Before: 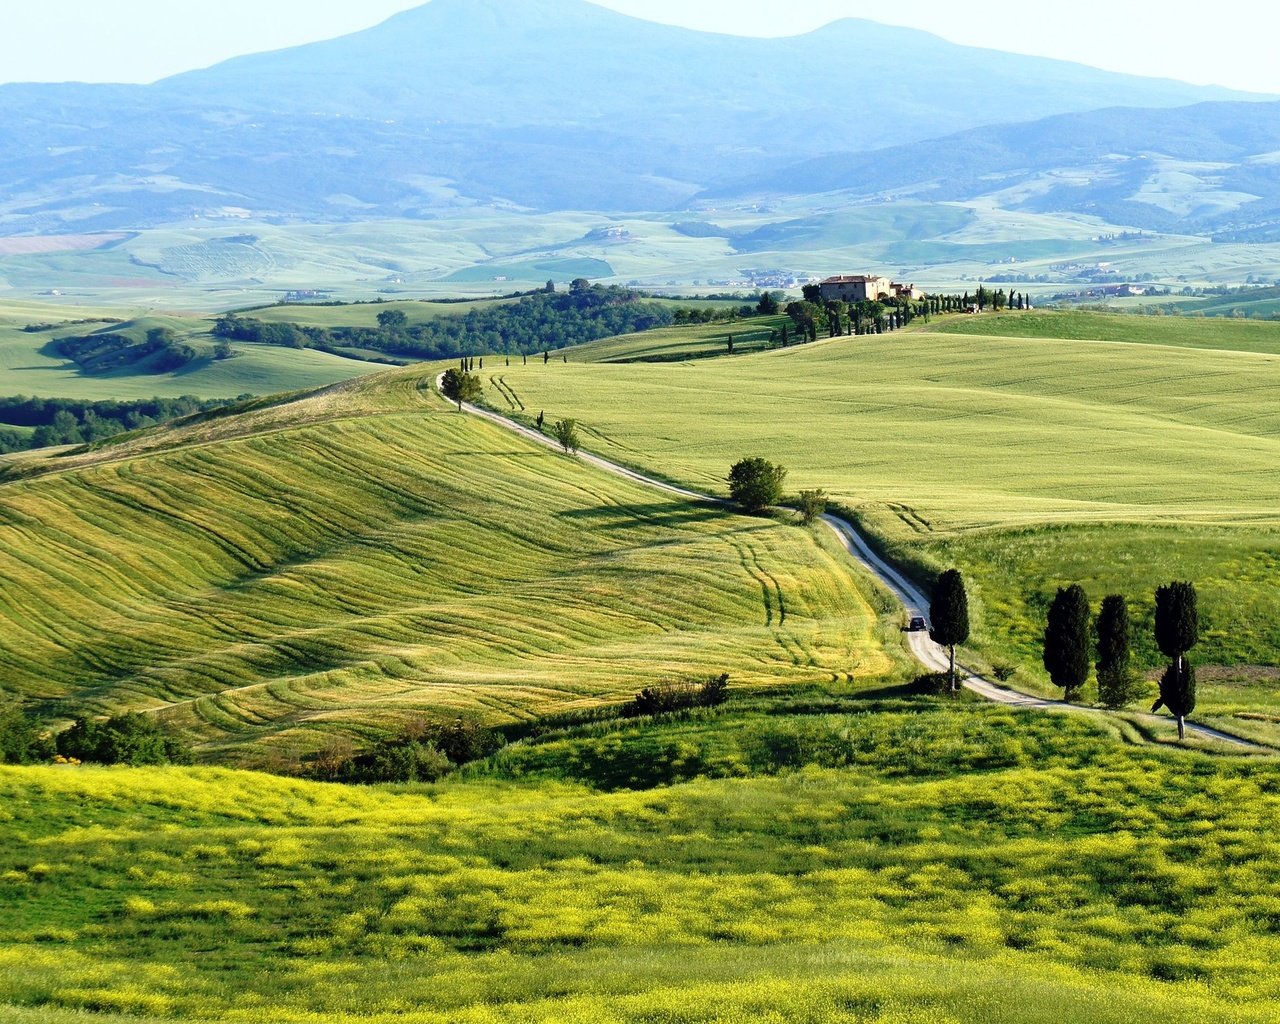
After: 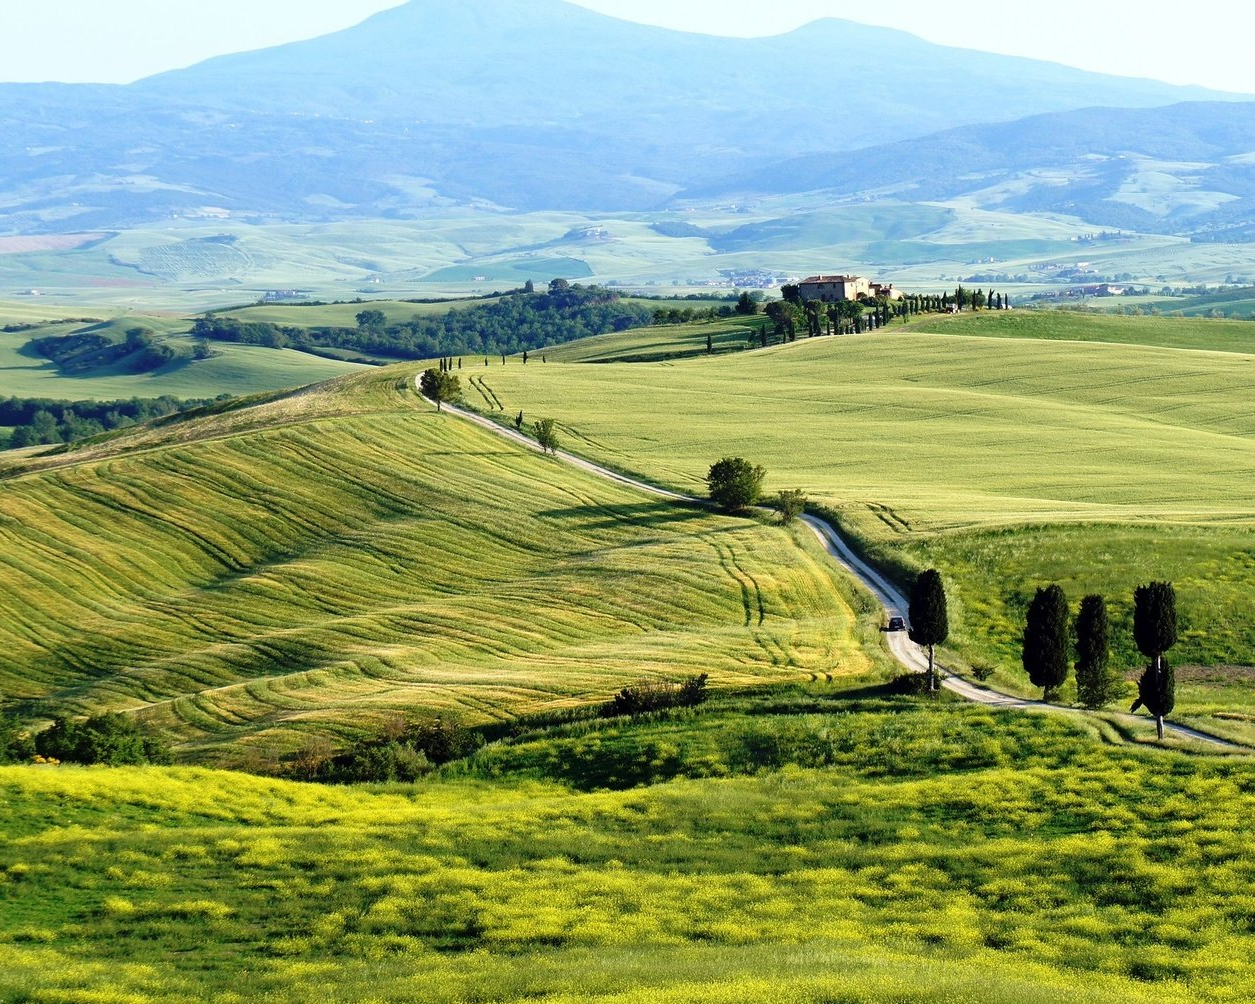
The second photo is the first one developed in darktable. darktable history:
crop: left 1.665%, right 0.275%, bottom 1.942%
